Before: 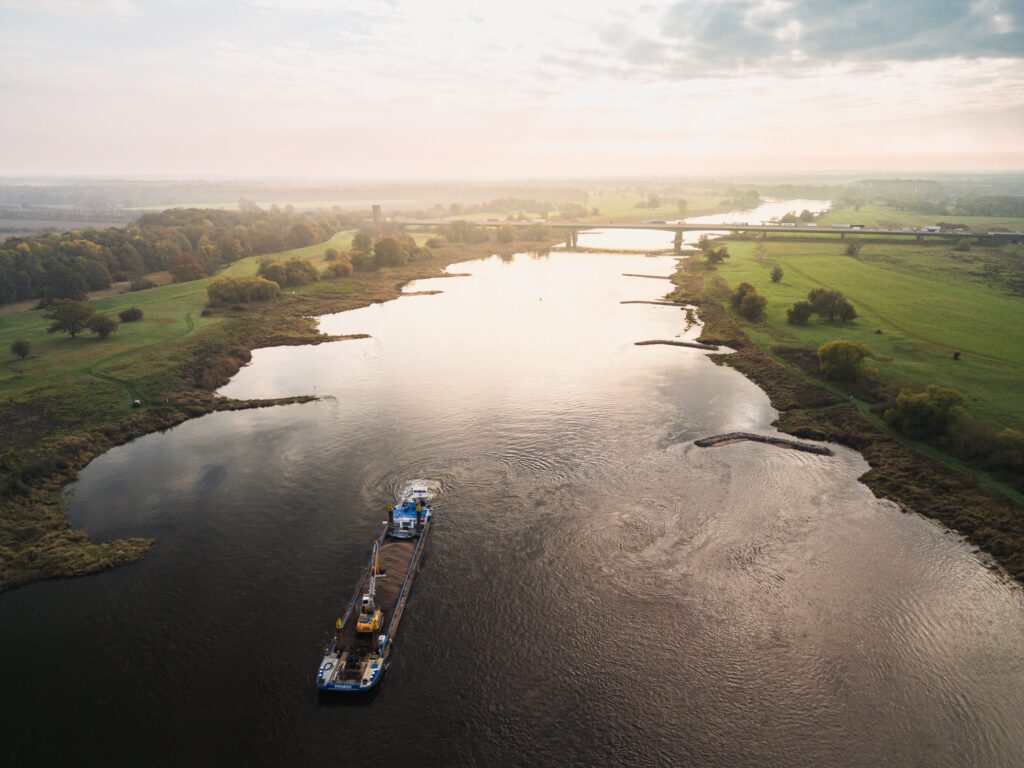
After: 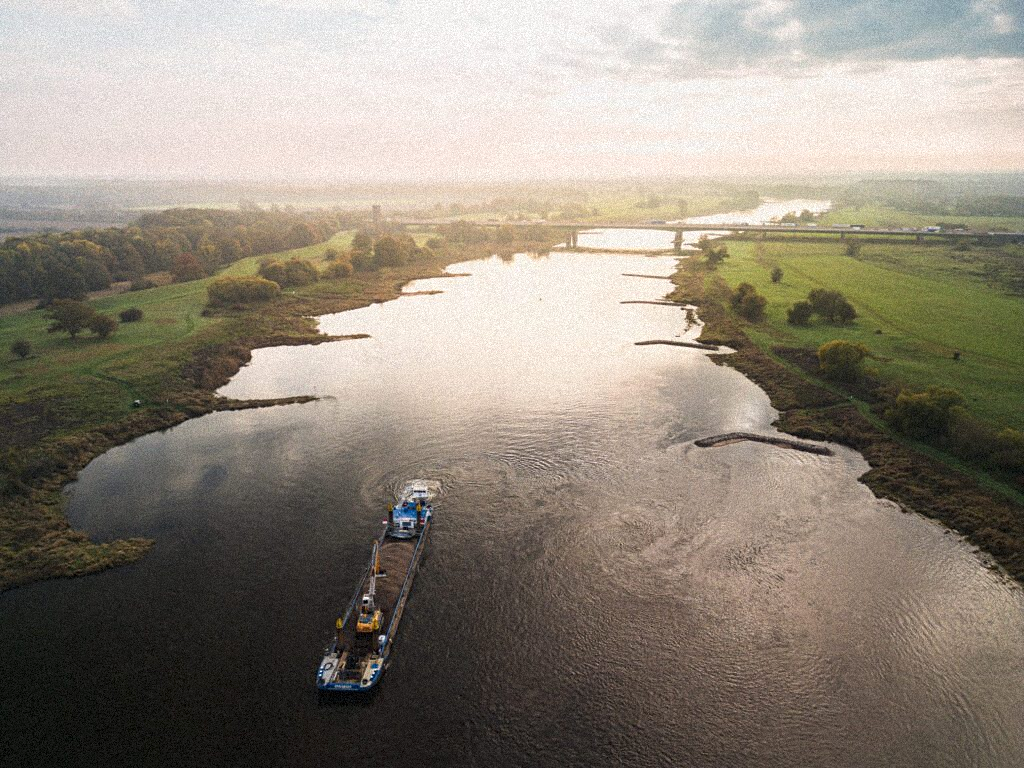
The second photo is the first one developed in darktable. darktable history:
sharpen: amount 0.2
grain: coarseness 9.38 ISO, strength 34.99%, mid-tones bias 0%
